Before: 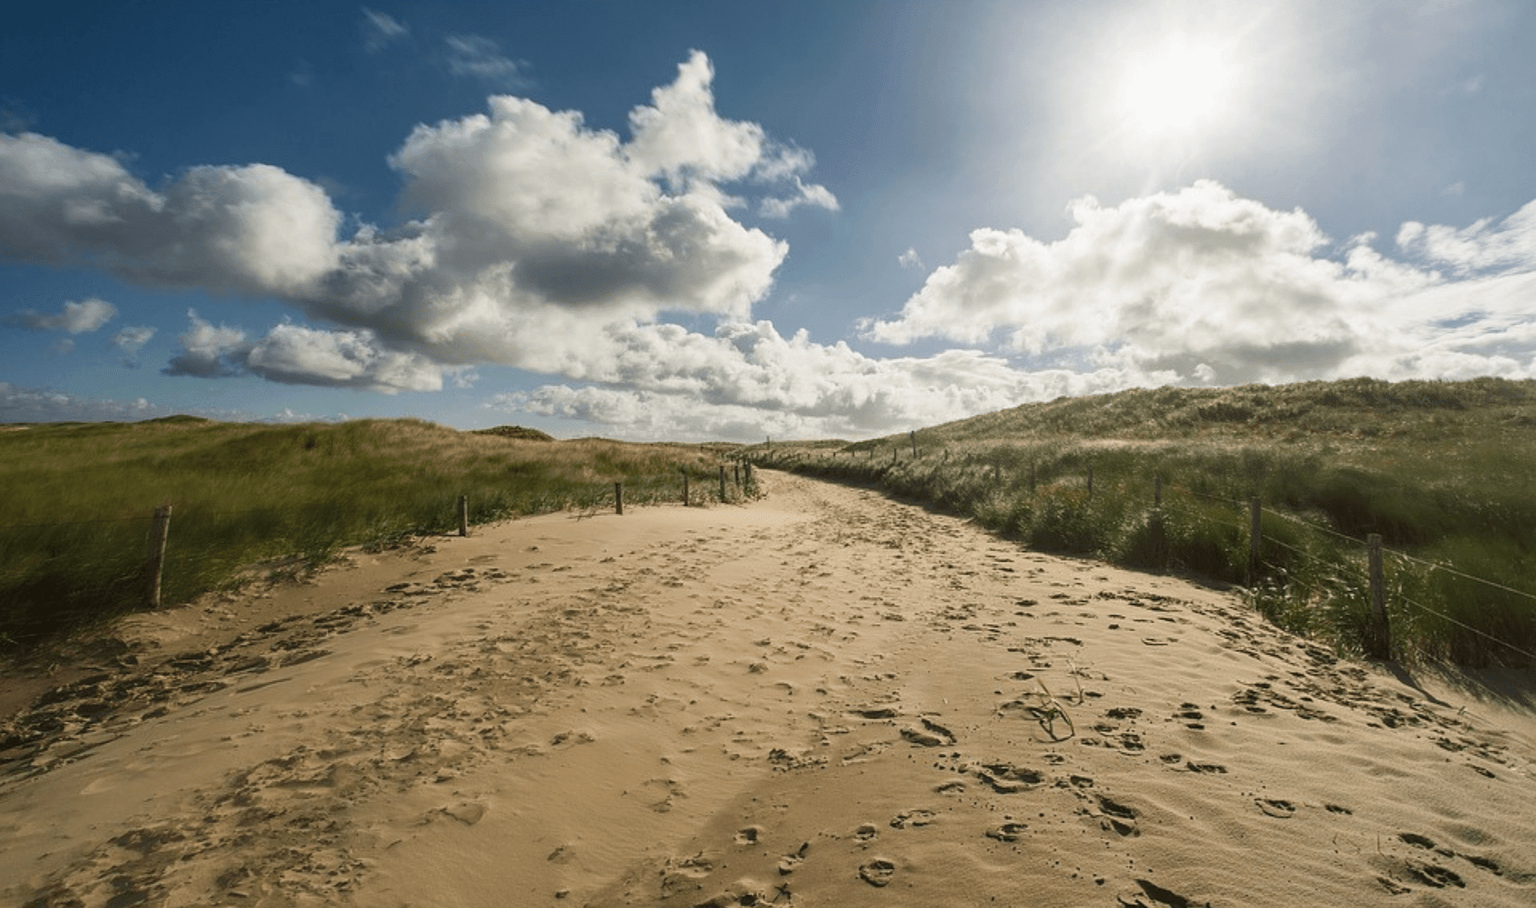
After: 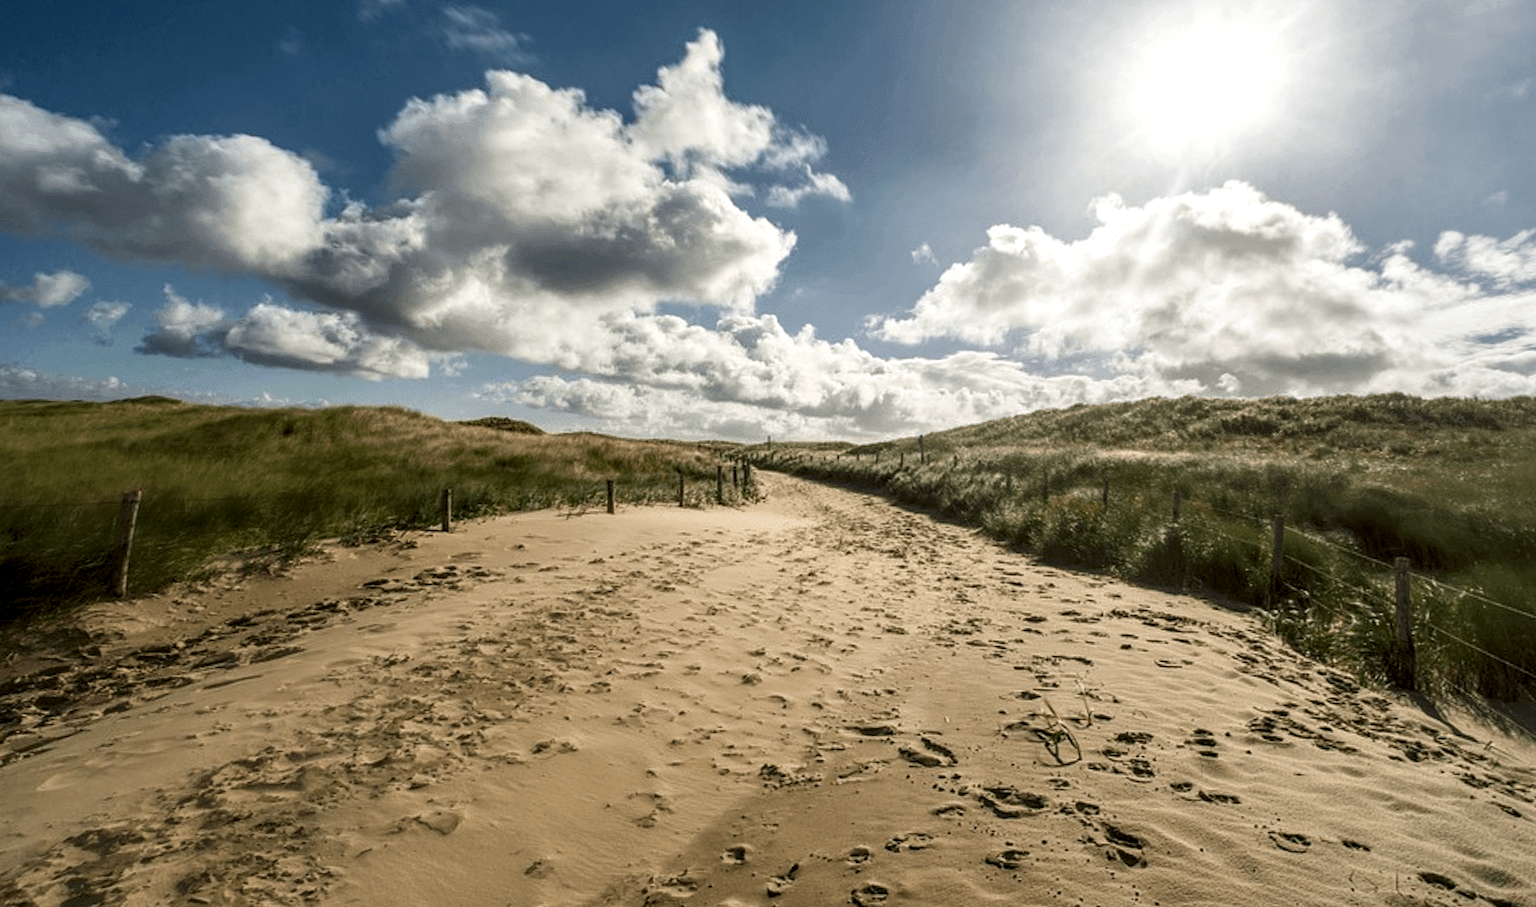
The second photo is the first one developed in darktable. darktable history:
local contrast: highlights 25%, detail 150%
crop and rotate: angle -1.69°
